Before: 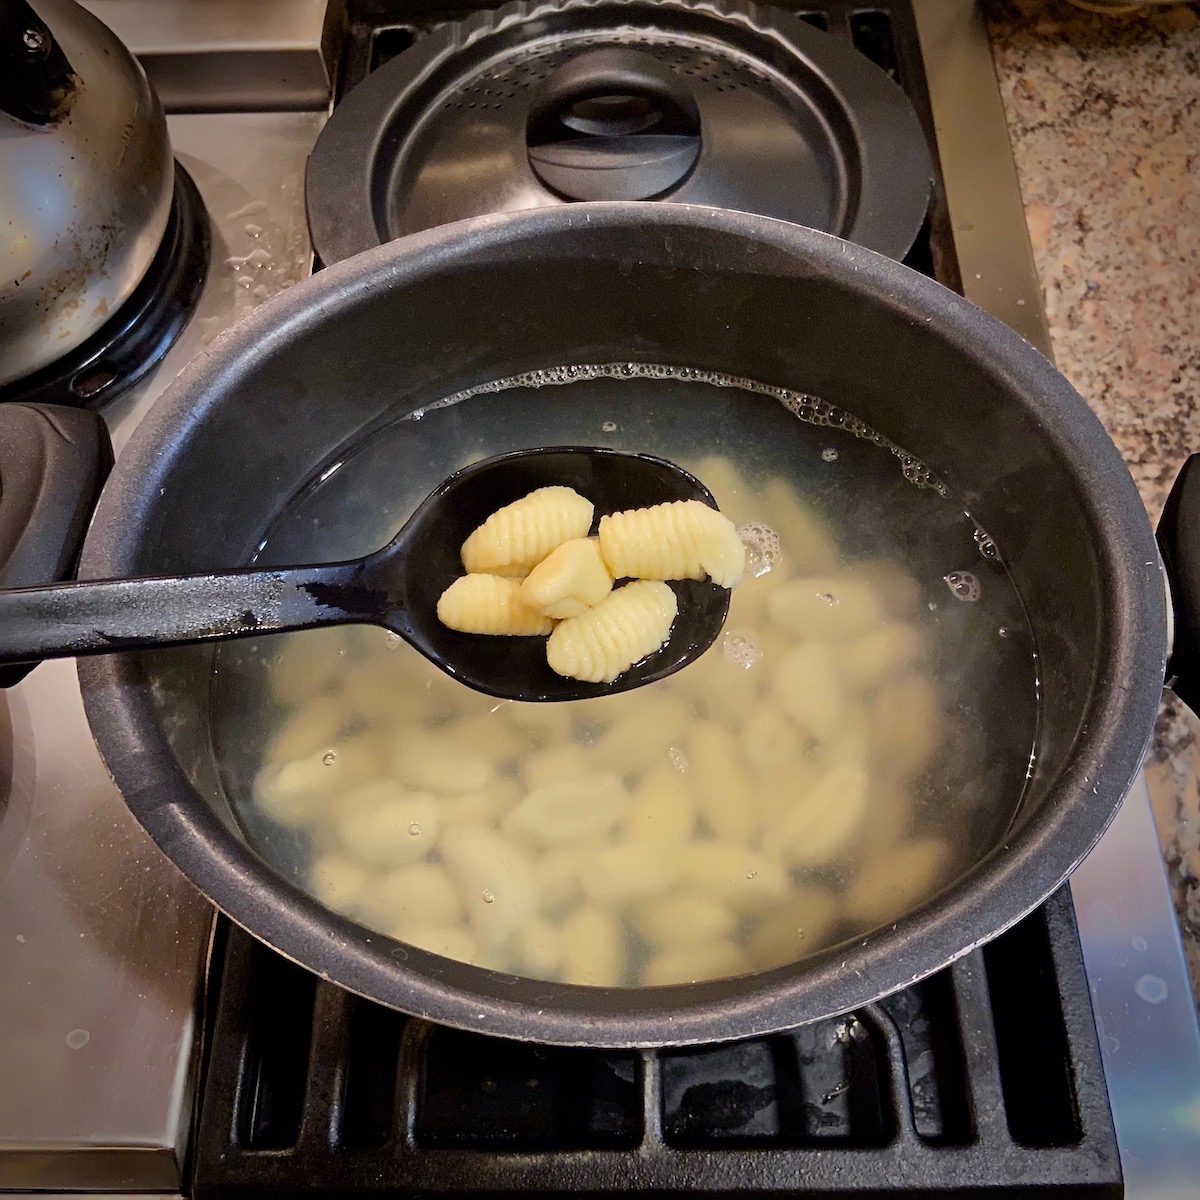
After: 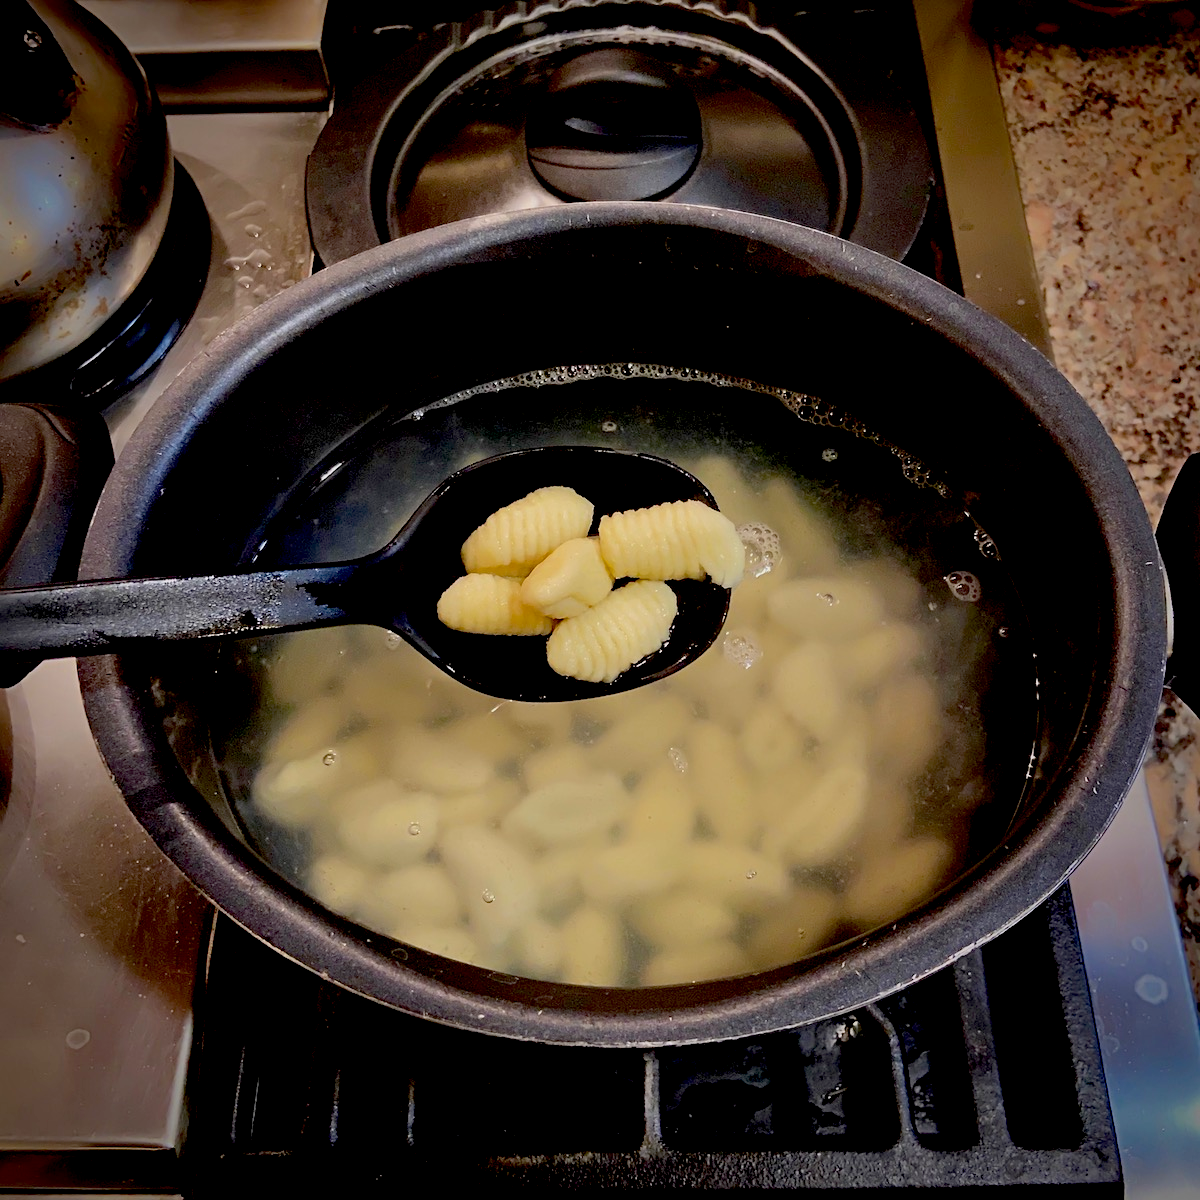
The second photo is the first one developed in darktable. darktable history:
exposure: black level correction 0.046, exposure -0.233 EV, compensate highlight preservation false
